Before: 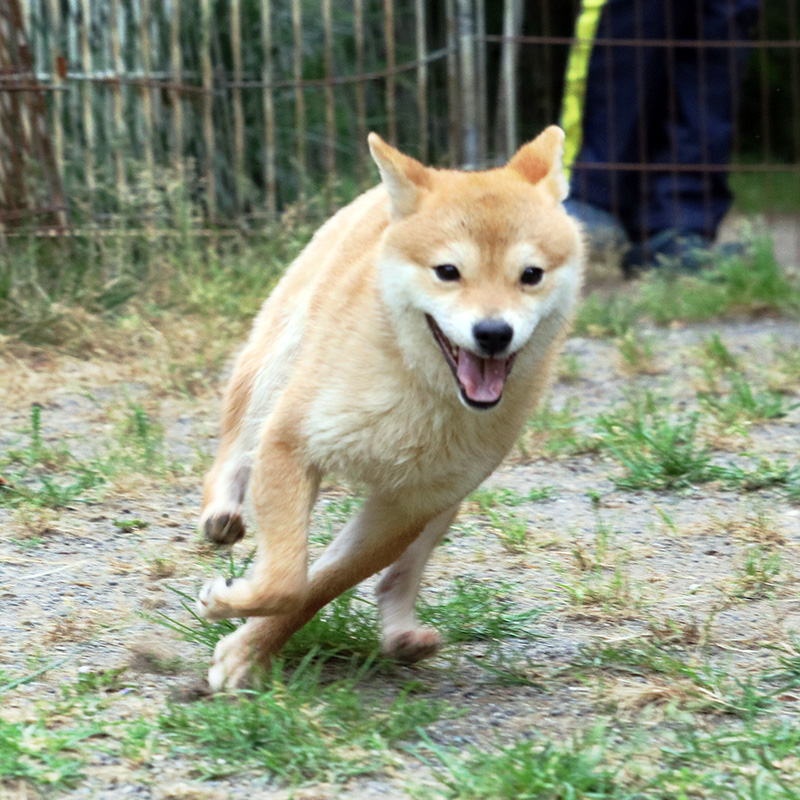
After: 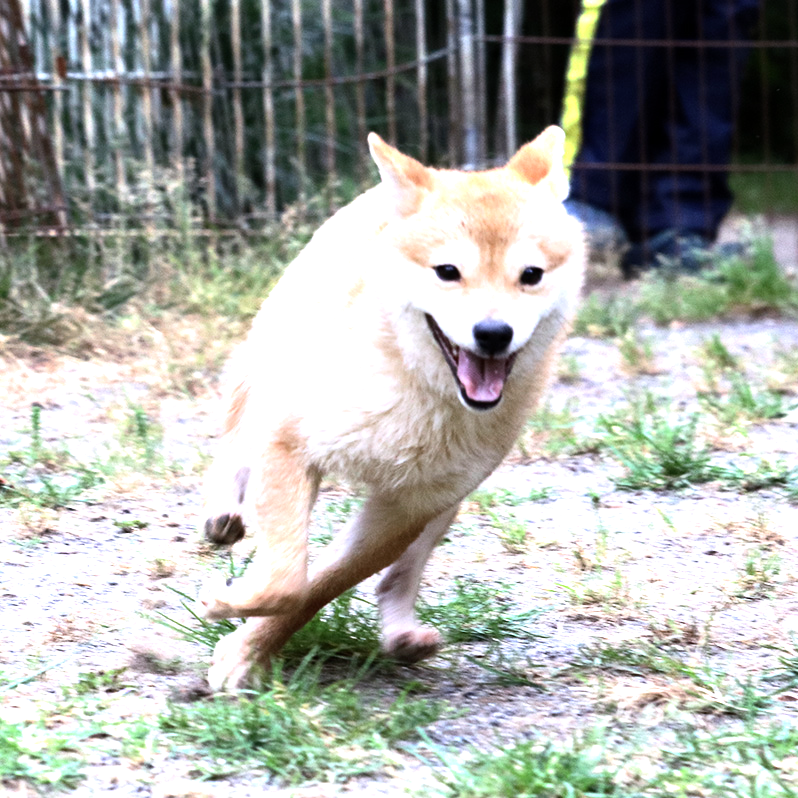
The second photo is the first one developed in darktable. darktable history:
white balance: red 1.042, blue 1.17
crop: top 0.05%, bottom 0.098%
shadows and highlights: shadows -12.5, white point adjustment 4, highlights 28.33
tone equalizer: -8 EV -0.75 EV, -7 EV -0.7 EV, -6 EV -0.6 EV, -5 EV -0.4 EV, -3 EV 0.4 EV, -2 EV 0.6 EV, -1 EV 0.7 EV, +0 EV 0.75 EV, edges refinement/feathering 500, mask exposure compensation -1.57 EV, preserve details no
